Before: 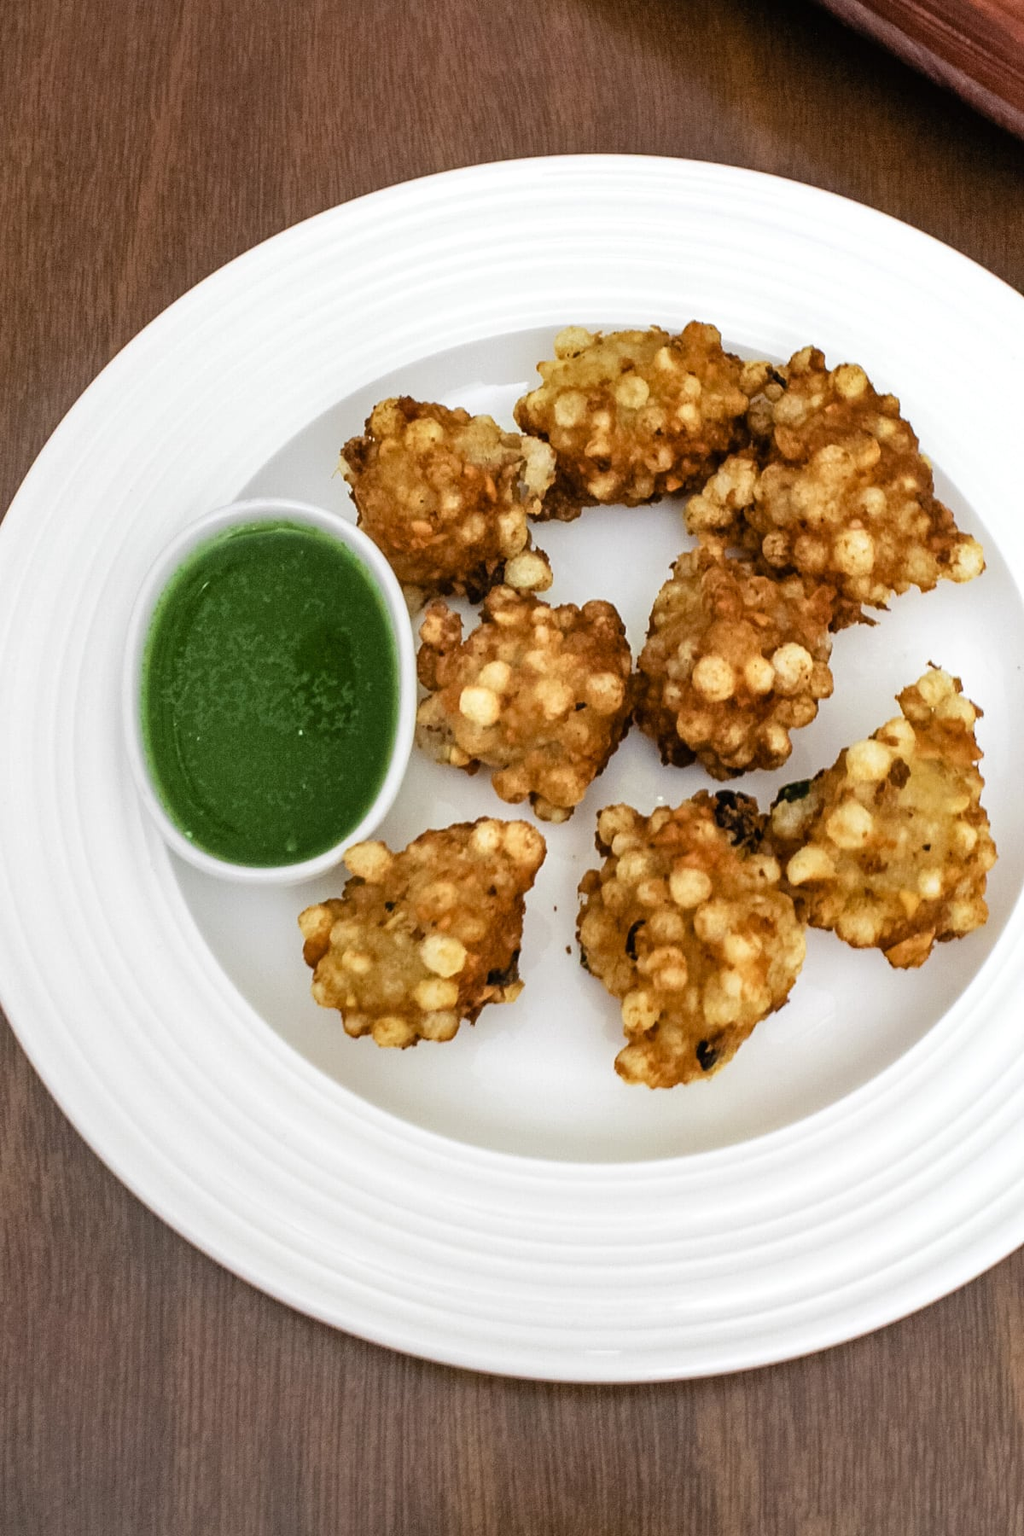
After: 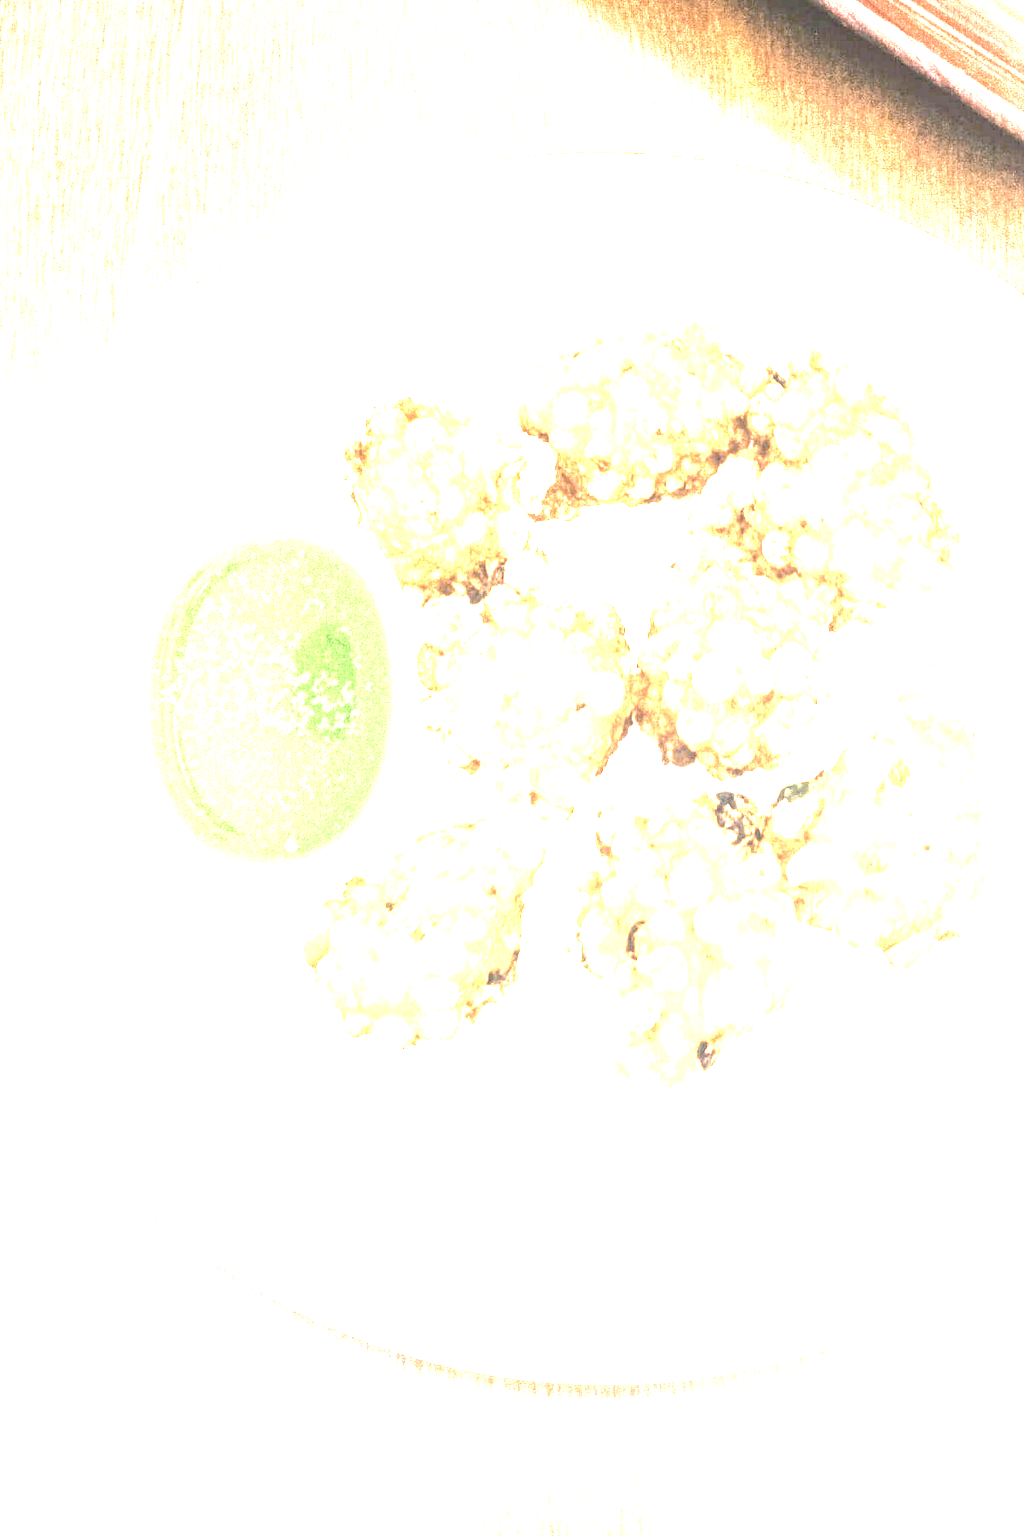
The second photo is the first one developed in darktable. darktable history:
color correction: saturation 0.8
exposure: black level correction 0, exposure 4 EV, compensate exposure bias true, compensate highlight preservation false
local contrast: on, module defaults
